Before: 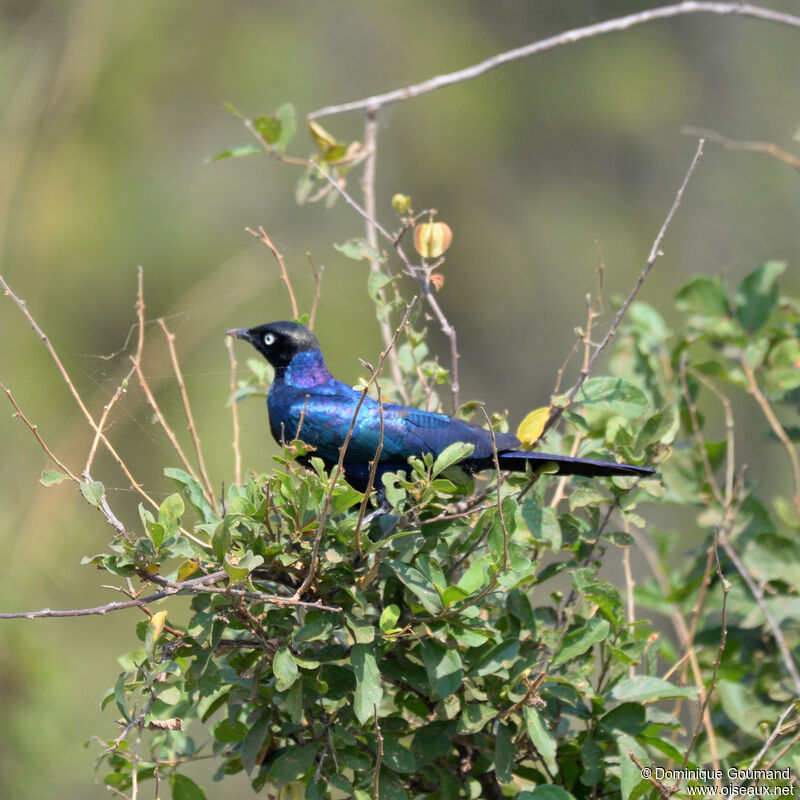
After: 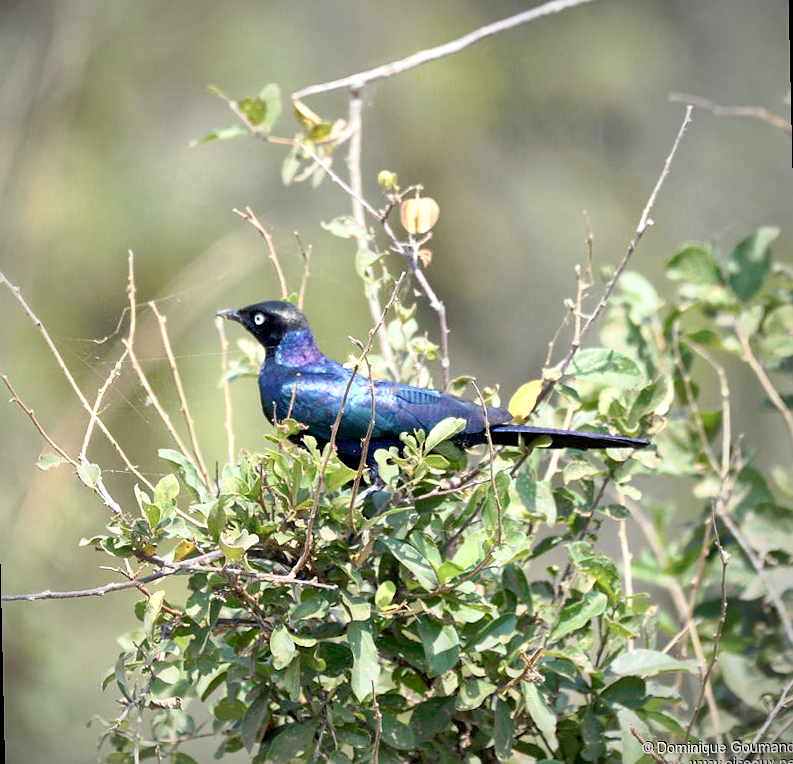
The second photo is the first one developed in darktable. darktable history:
rotate and perspective: rotation -1.32°, lens shift (horizontal) -0.031, crop left 0.015, crop right 0.985, crop top 0.047, crop bottom 0.982
vignetting: fall-off radius 60.65%
local contrast: mode bilateral grid, contrast 20, coarseness 50, detail 179%, midtone range 0.2
white balance: emerald 1
tone curve: curves: ch0 [(0, 0) (0.003, 0.013) (0.011, 0.017) (0.025, 0.035) (0.044, 0.093) (0.069, 0.146) (0.1, 0.179) (0.136, 0.243) (0.177, 0.294) (0.224, 0.332) (0.277, 0.412) (0.335, 0.454) (0.399, 0.531) (0.468, 0.611) (0.543, 0.669) (0.623, 0.738) (0.709, 0.823) (0.801, 0.881) (0.898, 0.951) (1, 1)], preserve colors none
sharpen: radius 0.969, amount 0.604
